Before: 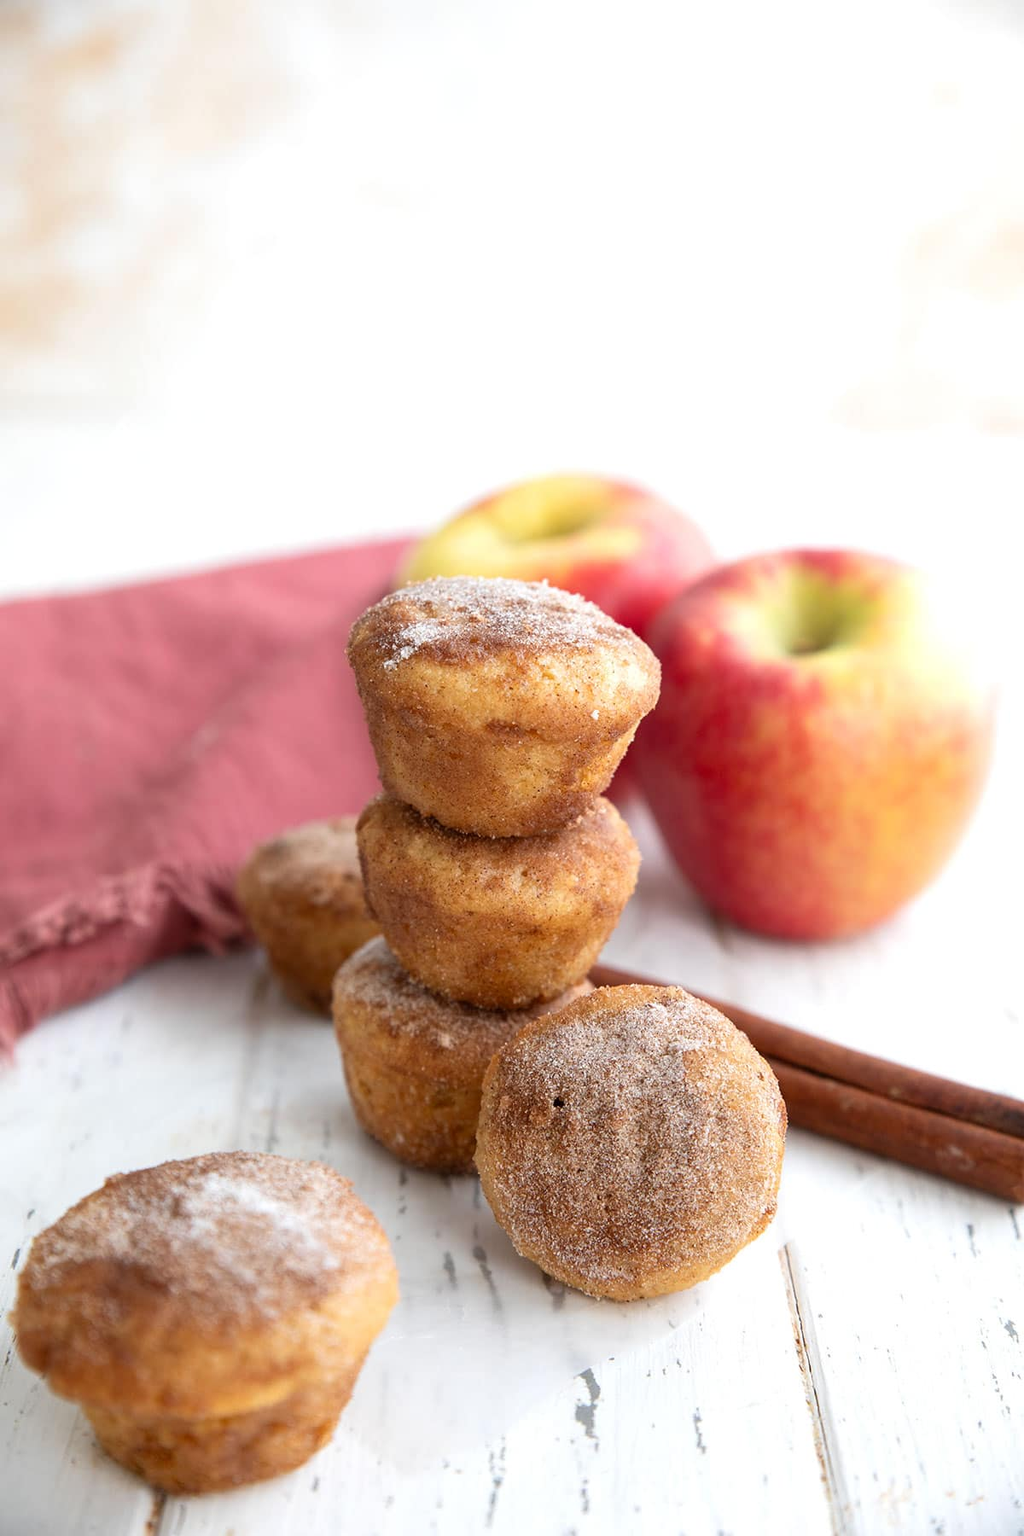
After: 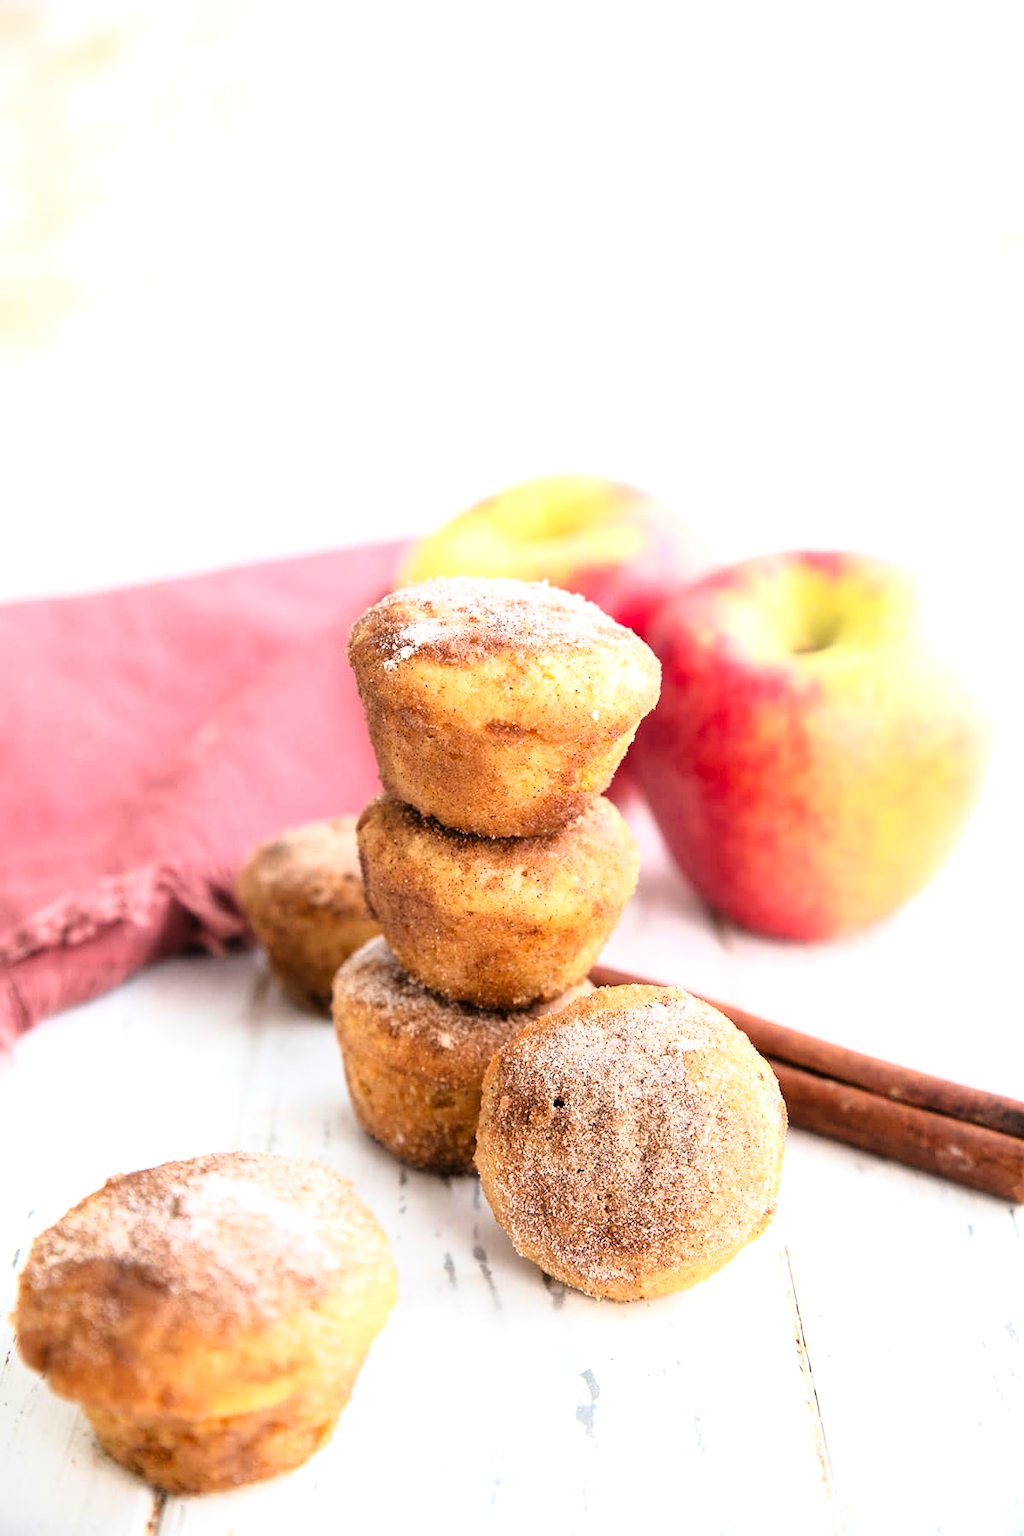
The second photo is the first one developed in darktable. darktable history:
tone curve: curves: ch0 [(0, 0.016) (0.11, 0.039) (0.259, 0.235) (0.383, 0.437) (0.499, 0.597) (0.733, 0.867) (0.843, 0.948) (1, 1)], color space Lab, linked channels, preserve colors none
exposure: black level correction 0, exposure 0.5 EV, compensate highlight preservation false
